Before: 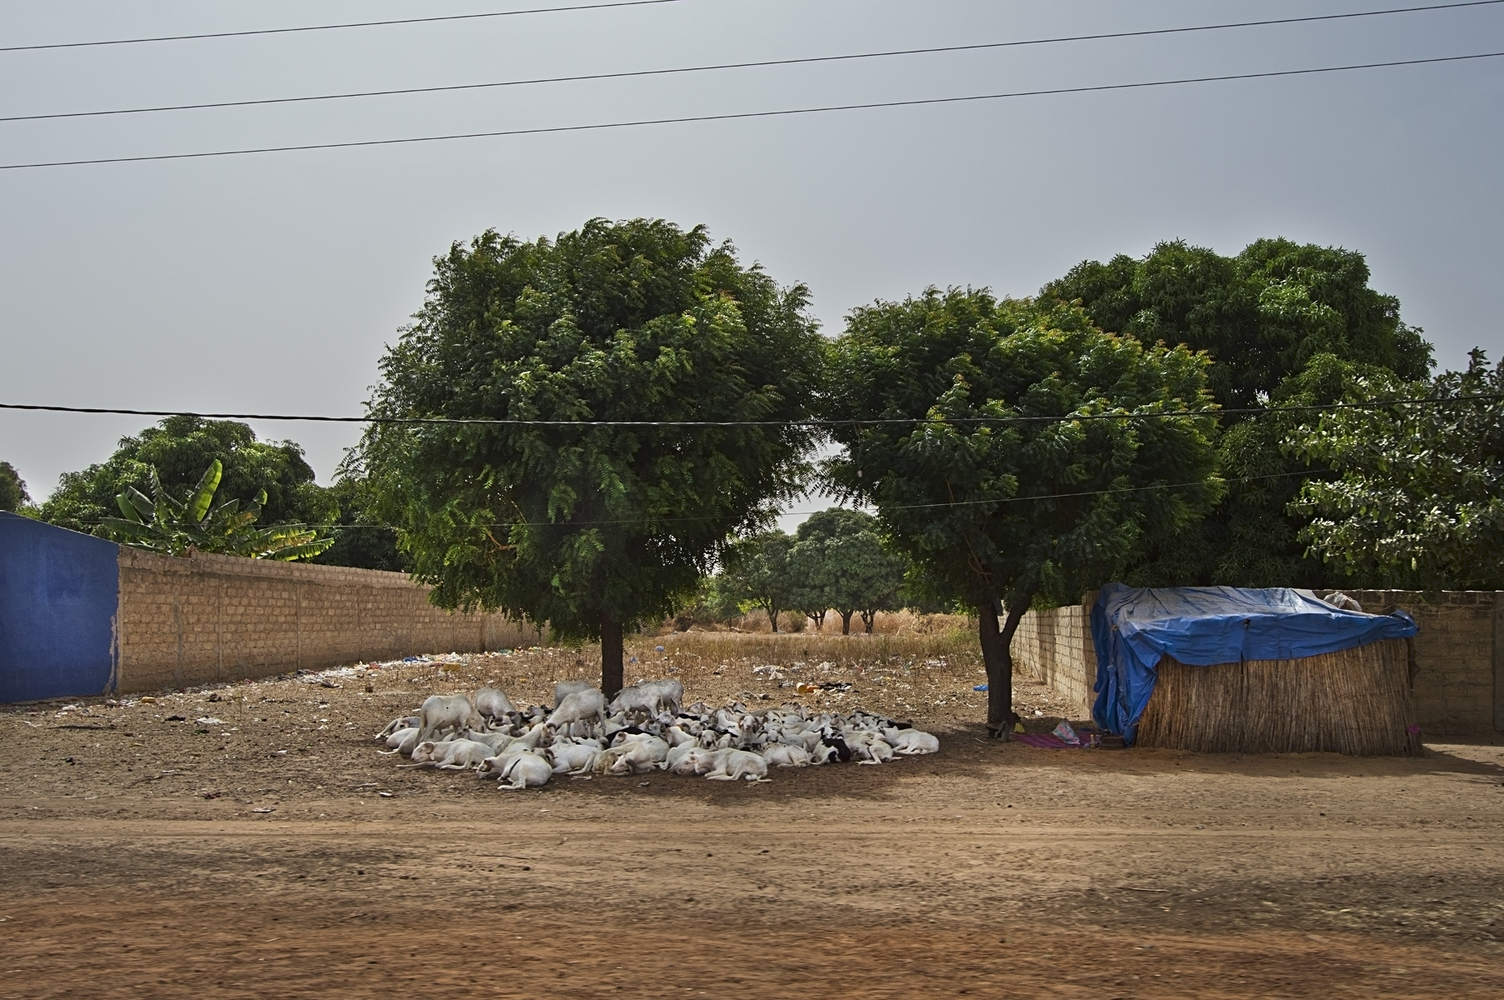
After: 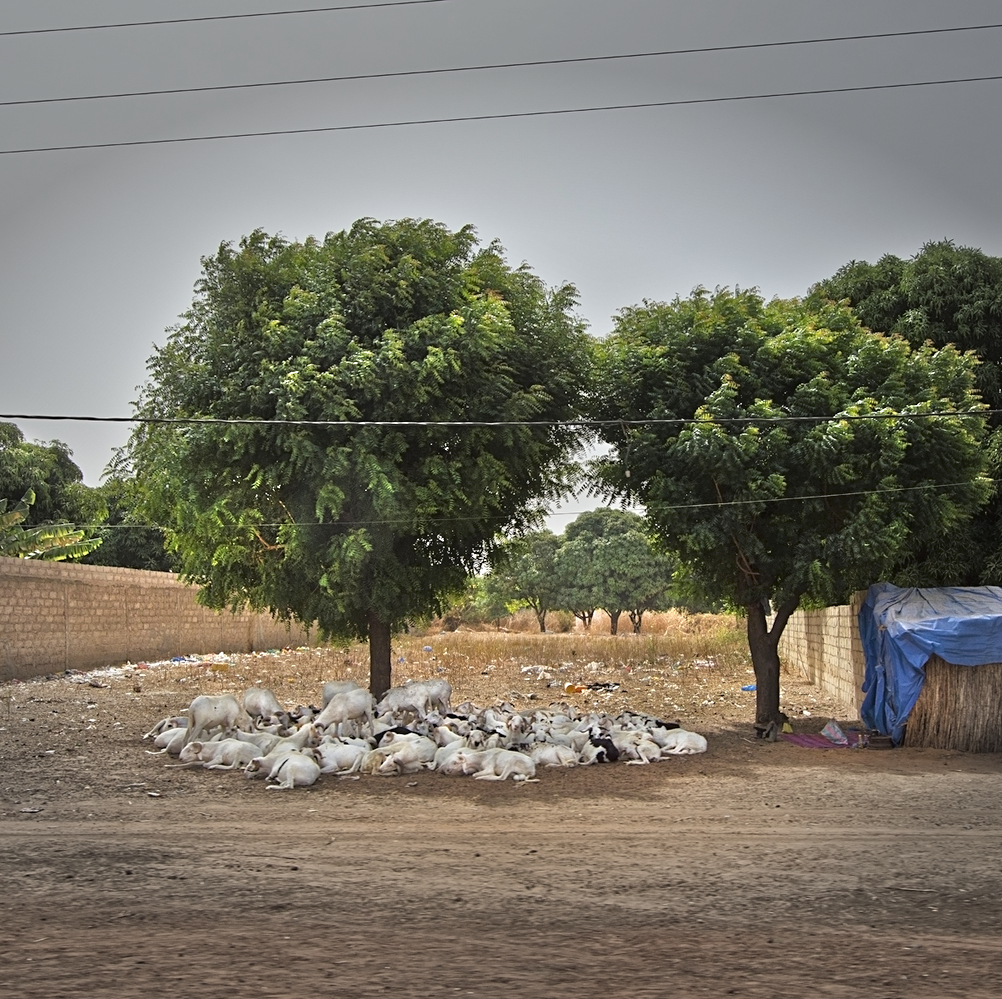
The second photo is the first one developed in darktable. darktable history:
vignetting: fall-off start 79.38%, width/height ratio 1.326, unbound false
crop and rotate: left 15.521%, right 17.806%
tone equalizer: -7 EV 0.143 EV, -6 EV 0.606 EV, -5 EV 1.15 EV, -4 EV 1.35 EV, -3 EV 1.15 EV, -2 EV 0.6 EV, -1 EV 0.156 EV, mask exposure compensation -0.51 EV
